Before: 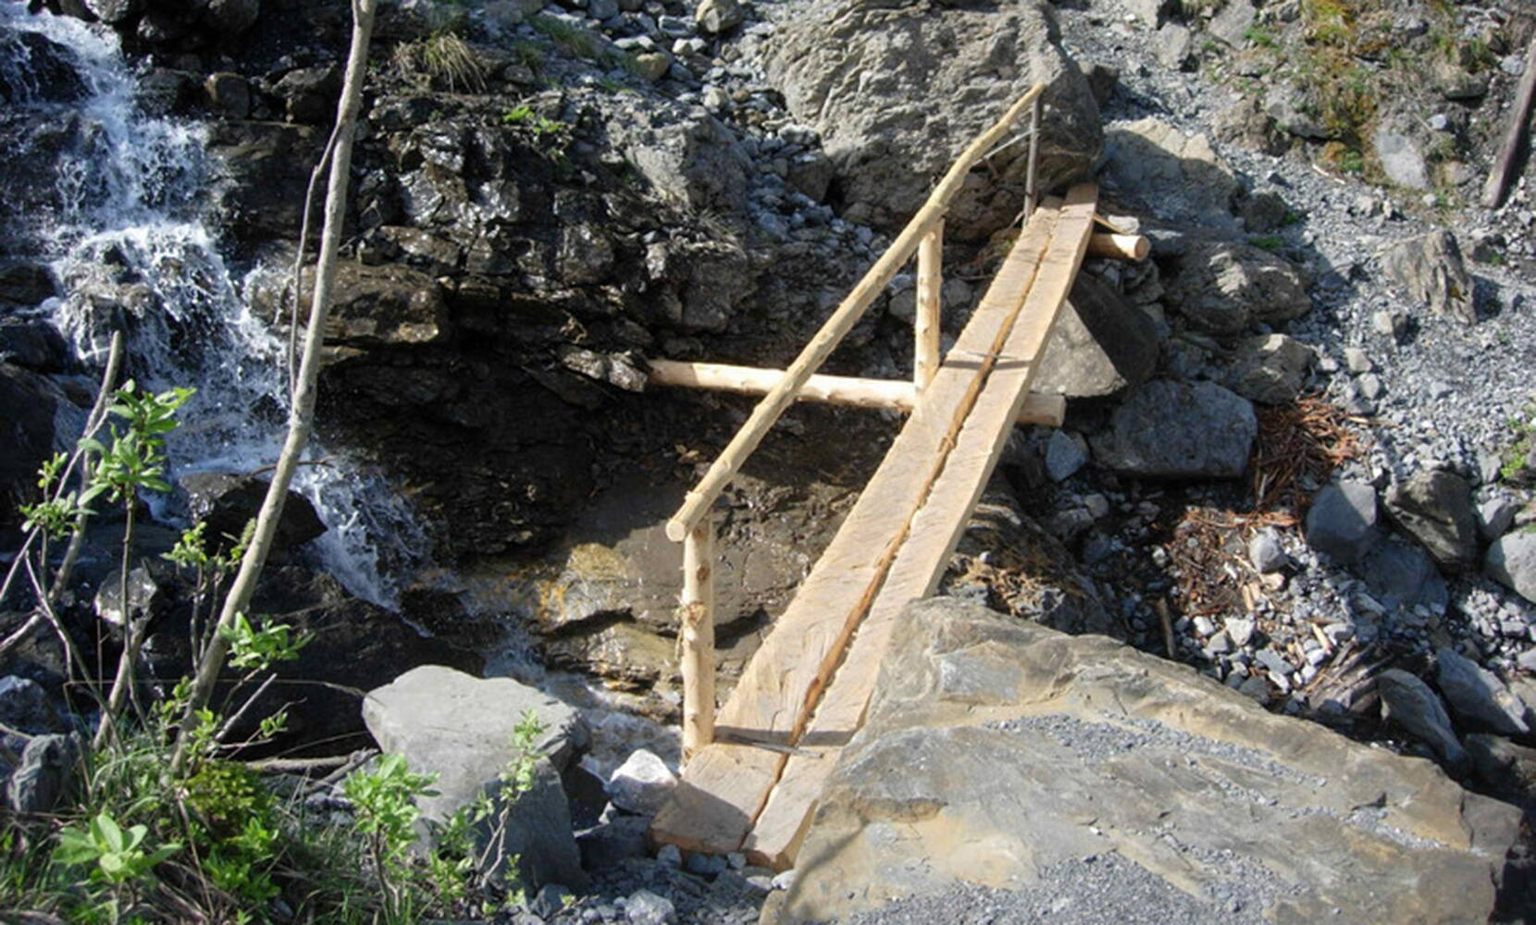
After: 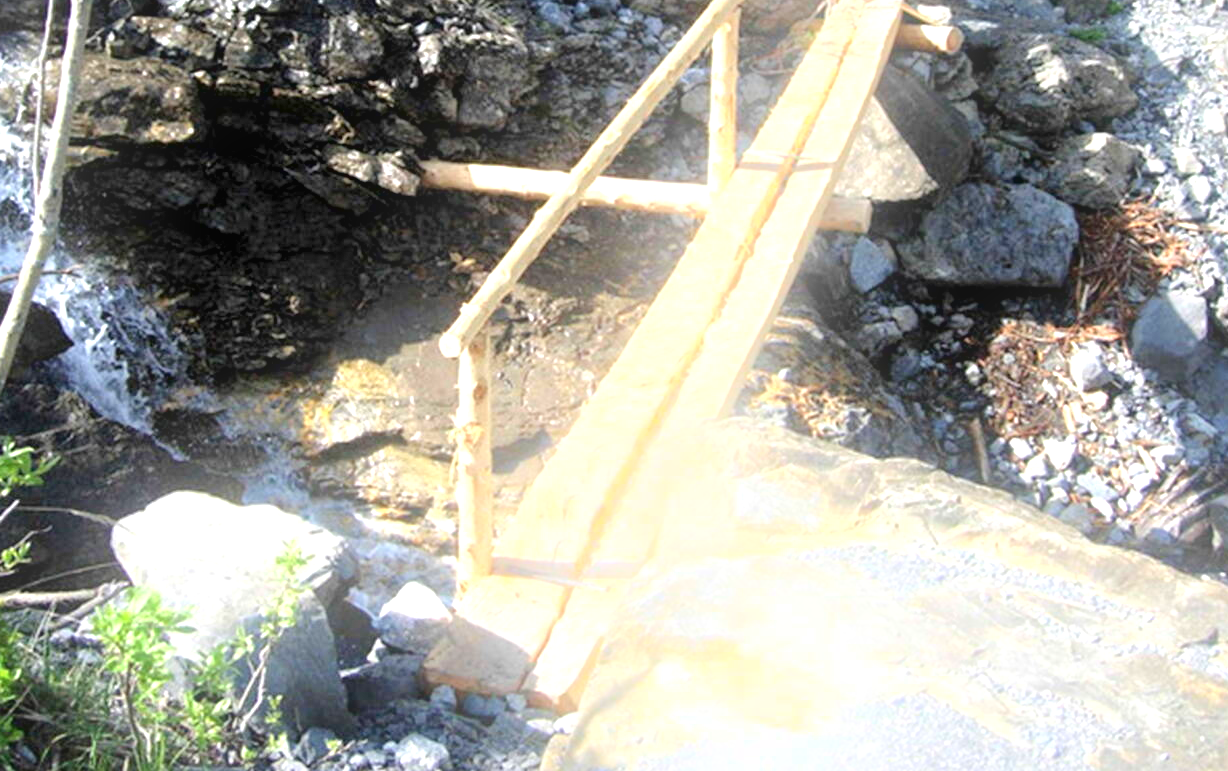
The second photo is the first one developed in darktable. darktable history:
bloom: size 16%, threshold 98%, strength 20%
exposure: black level correction 0.001, exposure 1.129 EV, compensate exposure bias true, compensate highlight preservation false
local contrast: mode bilateral grid, contrast 20, coarseness 50, detail 161%, midtone range 0.2
crop: left 16.871%, top 22.857%, right 9.116%
